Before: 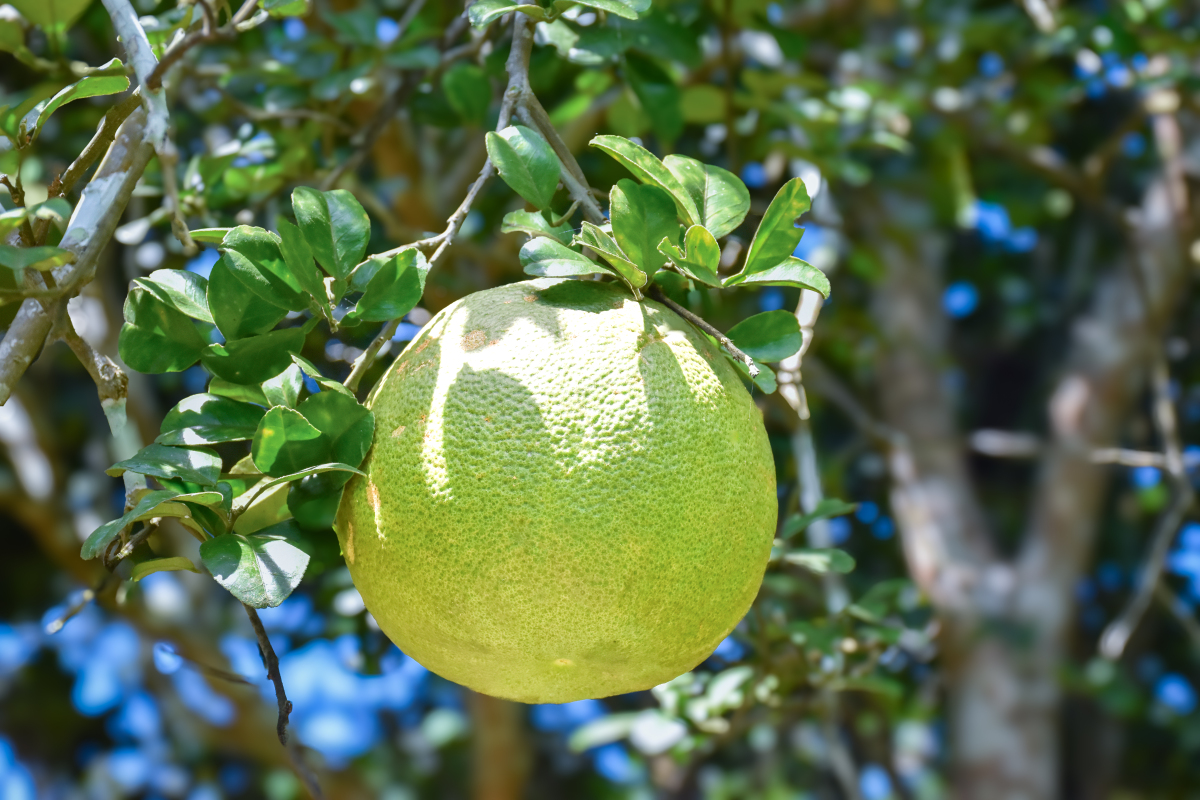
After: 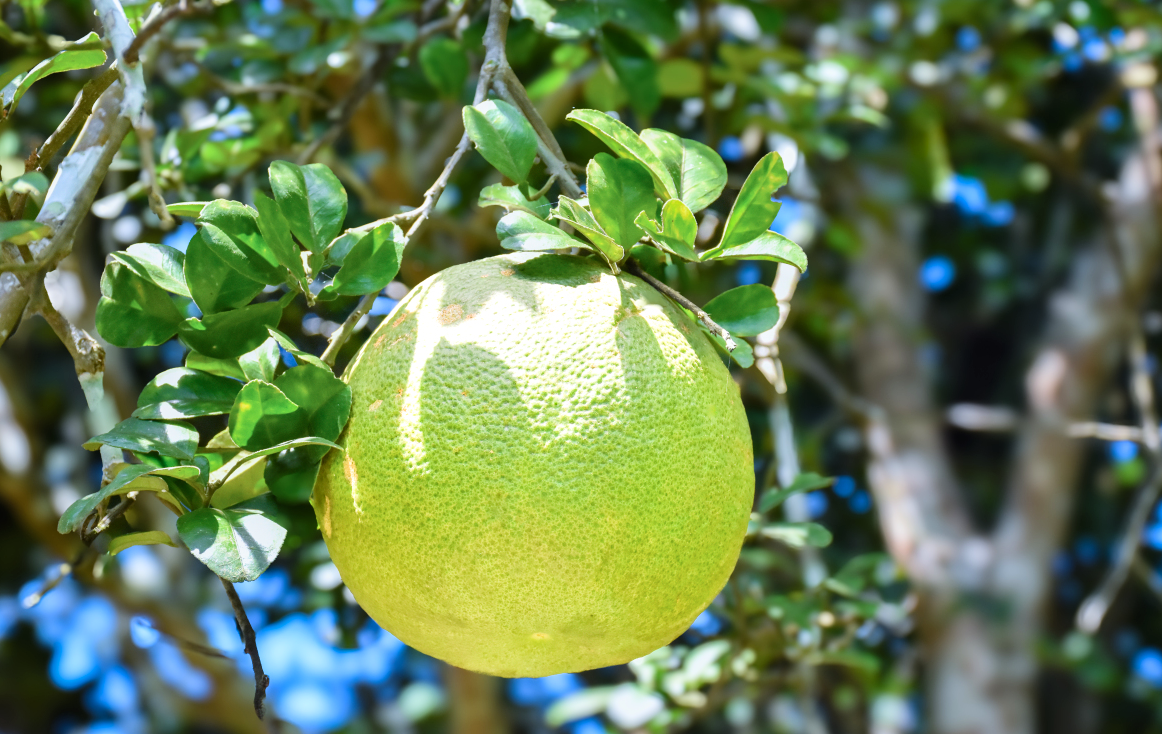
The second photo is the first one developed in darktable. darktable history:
tone curve: curves: ch0 [(0, 0) (0.004, 0.001) (0.133, 0.112) (0.325, 0.362) (0.832, 0.893) (1, 1)], color space Lab, linked channels, preserve colors none
crop: left 1.964%, top 3.251%, right 1.122%, bottom 4.933%
